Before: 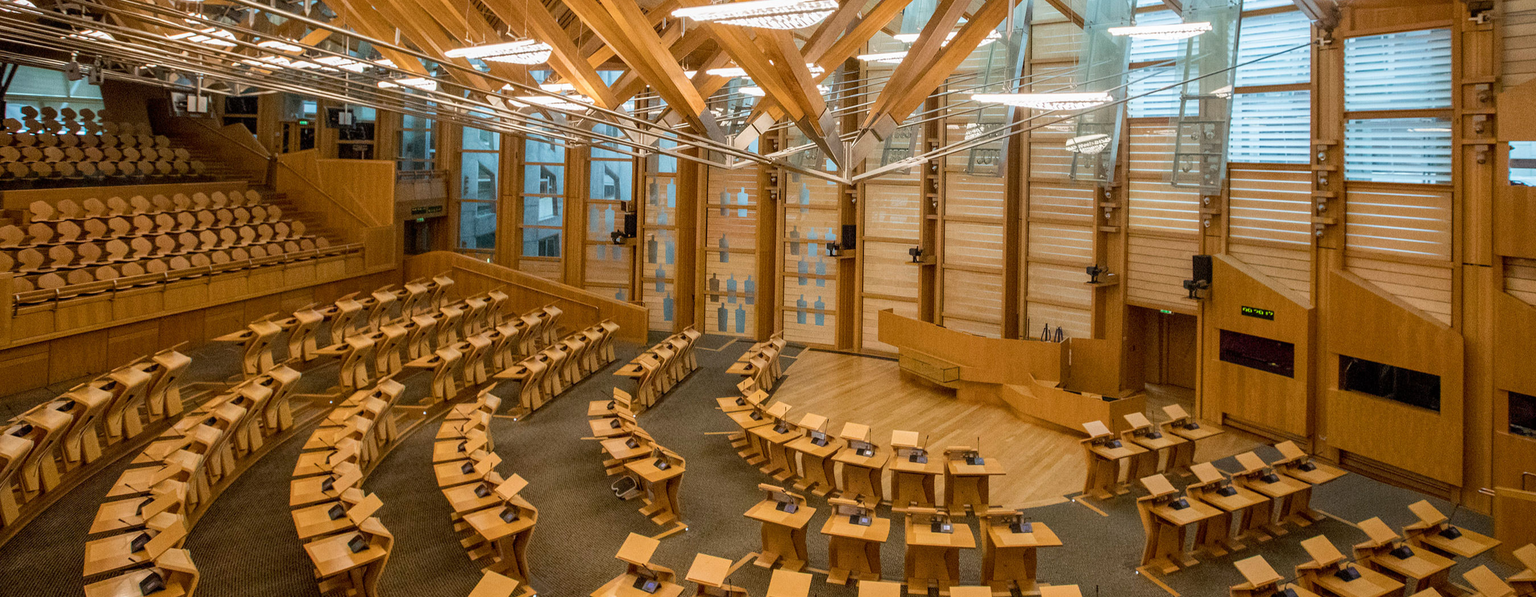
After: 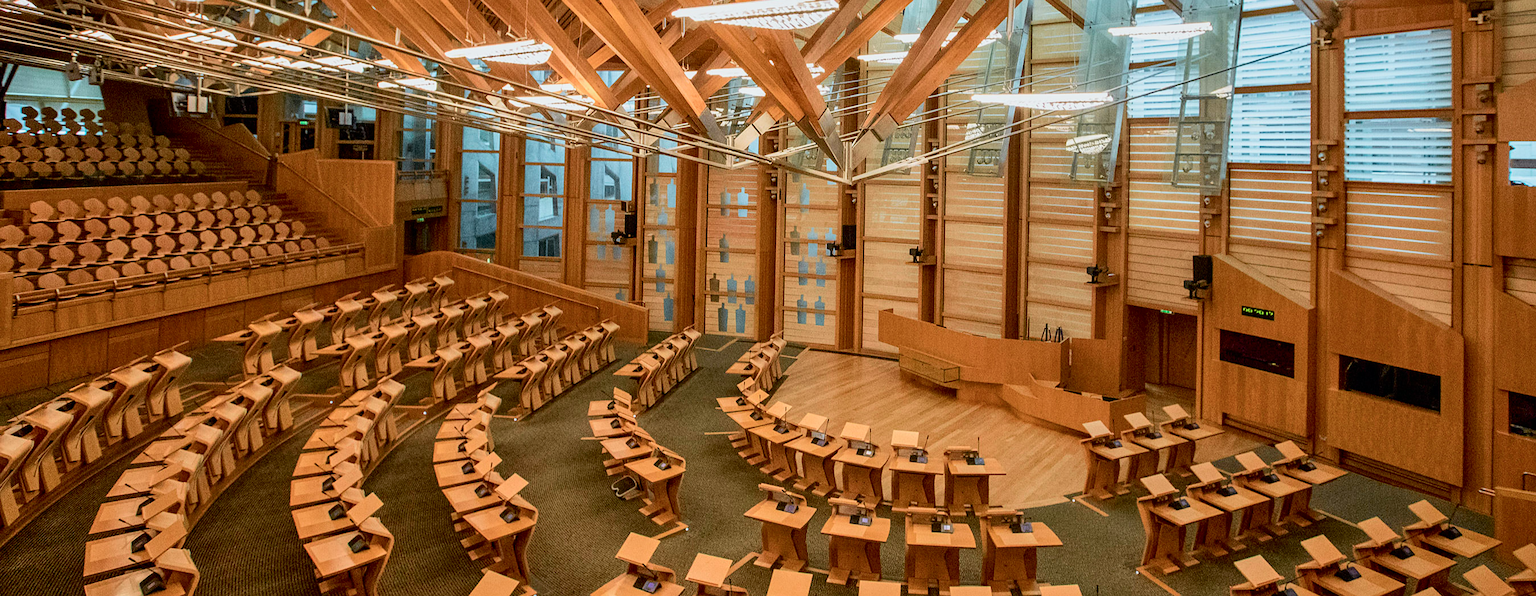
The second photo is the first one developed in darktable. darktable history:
levels: mode automatic
white balance: red 0.986, blue 1.01
sharpen: amount 0.2
tone curve: curves: ch0 [(0, 0) (0.058, 0.027) (0.214, 0.183) (0.304, 0.288) (0.522, 0.549) (0.658, 0.7) (0.741, 0.775) (0.844, 0.866) (0.986, 0.957)]; ch1 [(0, 0) (0.172, 0.123) (0.312, 0.296) (0.437, 0.429) (0.471, 0.469) (0.502, 0.5) (0.513, 0.515) (0.572, 0.603) (0.617, 0.653) (0.68, 0.724) (0.889, 0.924) (1, 1)]; ch2 [(0, 0) (0.411, 0.424) (0.489, 0.49) (0.502, 0.5) (0.517, 0.519) (0.549, 0.578) (0.604, 0.628) (0.693, 0.686) (1, 1)], color space Lab, independent channels, preserve colors none
shadows and highlights: shadows 43.71, white point adjustment -1.46, soften with gaussian
